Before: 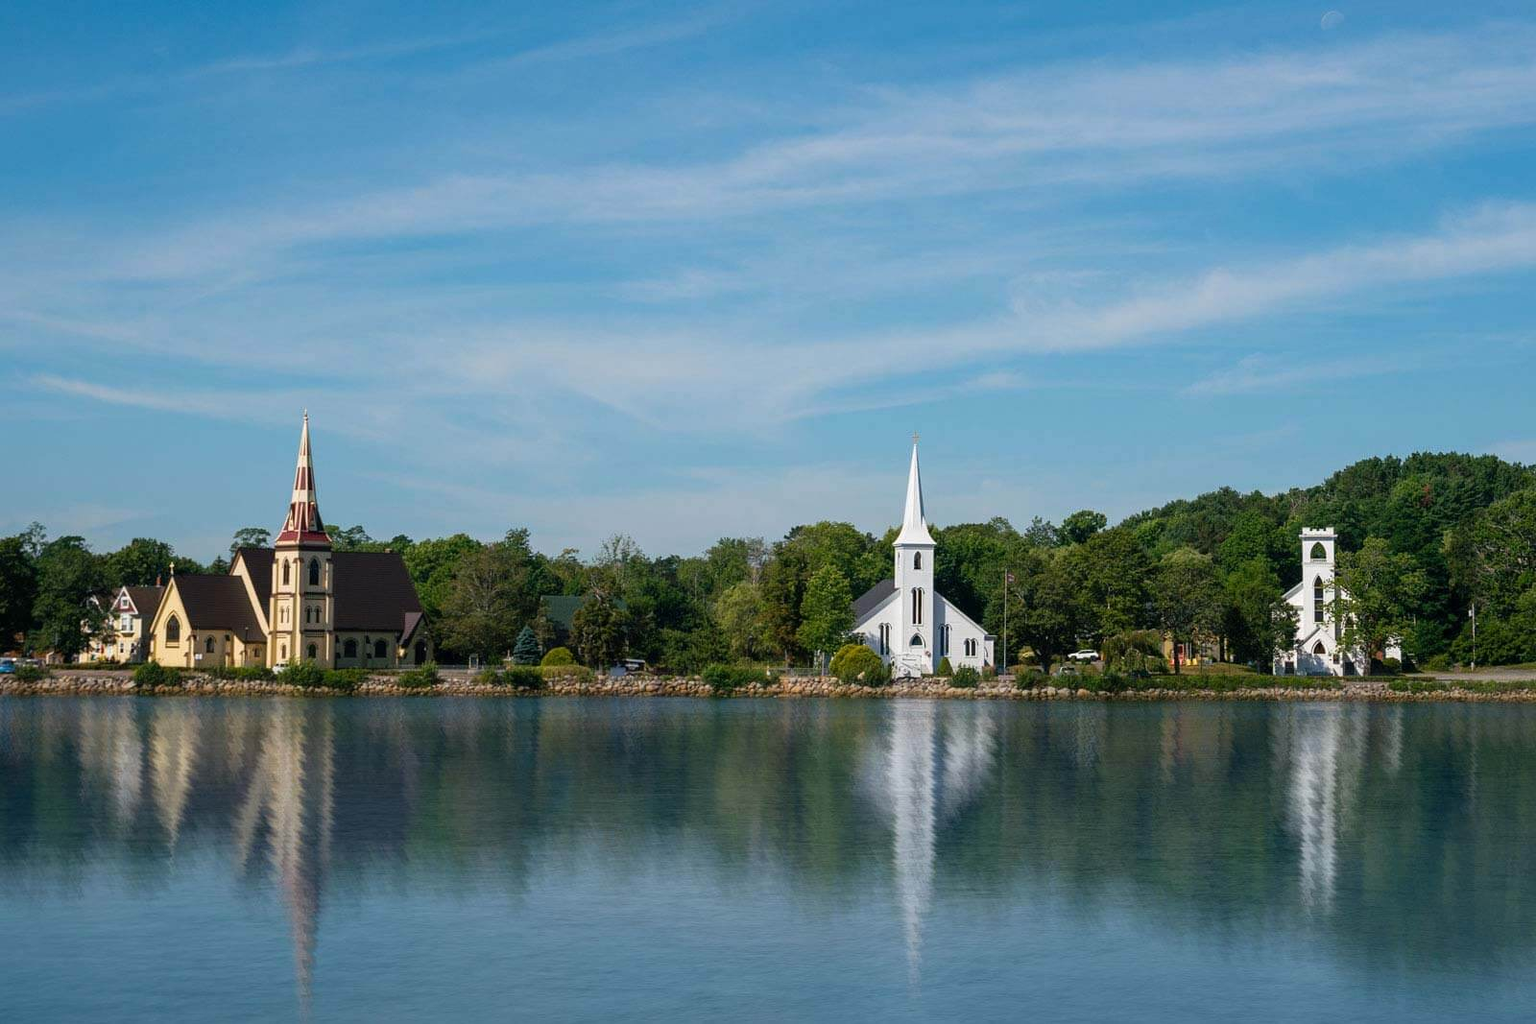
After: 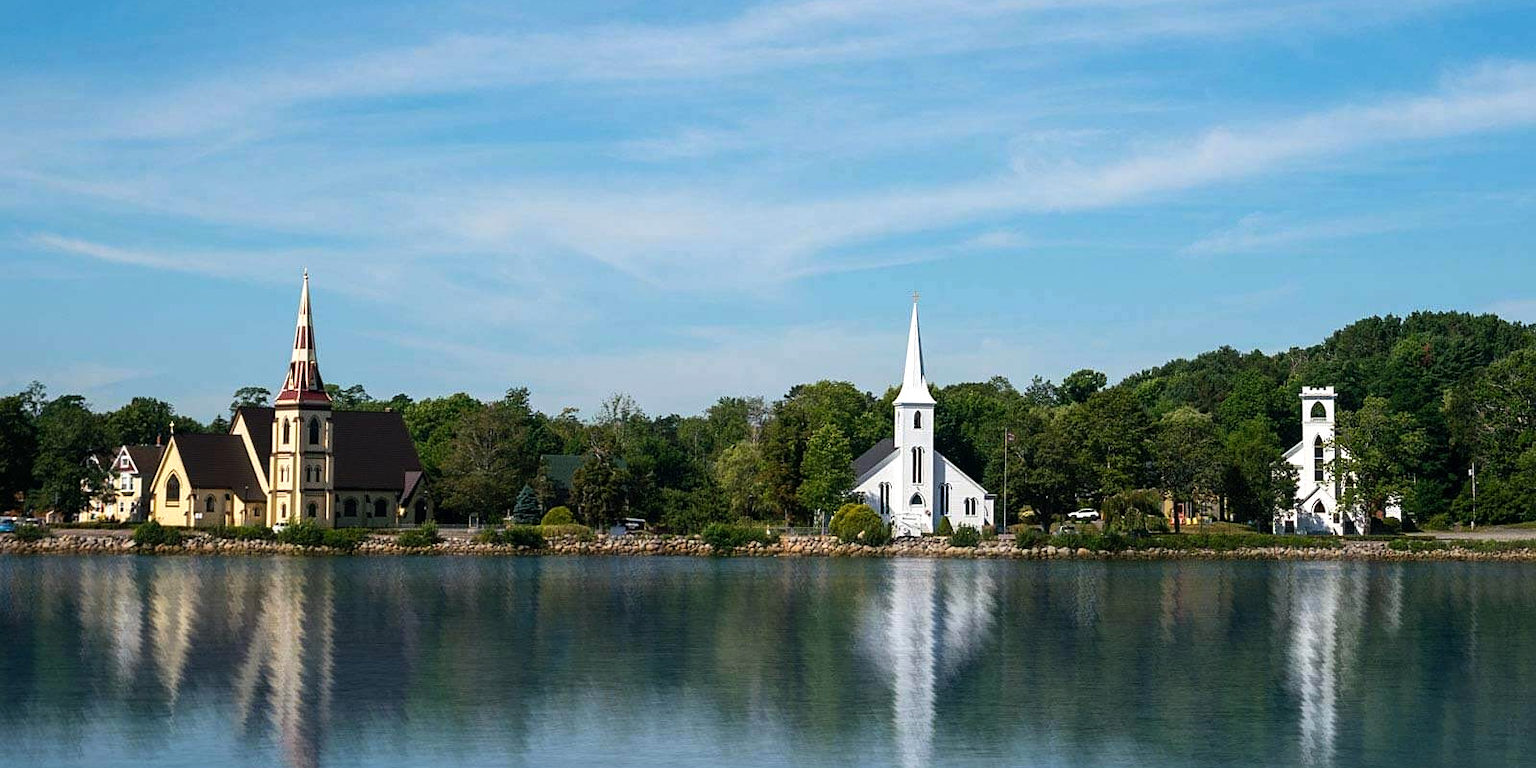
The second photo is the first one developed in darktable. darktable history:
sharpen: amount 0.2
tone equalizer: -8 EV -0.417 EV, -7 EV -0.389 EV, -6 EV -0.333 EV, -5 EV -0.222 EV, -3 EV 0.222 EV, -2 EV 0.333 EV, -1 EV 0.389 EV, +0 EV 0.417 EV, edges refinement/feathering 500, mask exposure compensation -1.57 EV, preserve details no
crop: top 13.819%, bottom 11.169%
